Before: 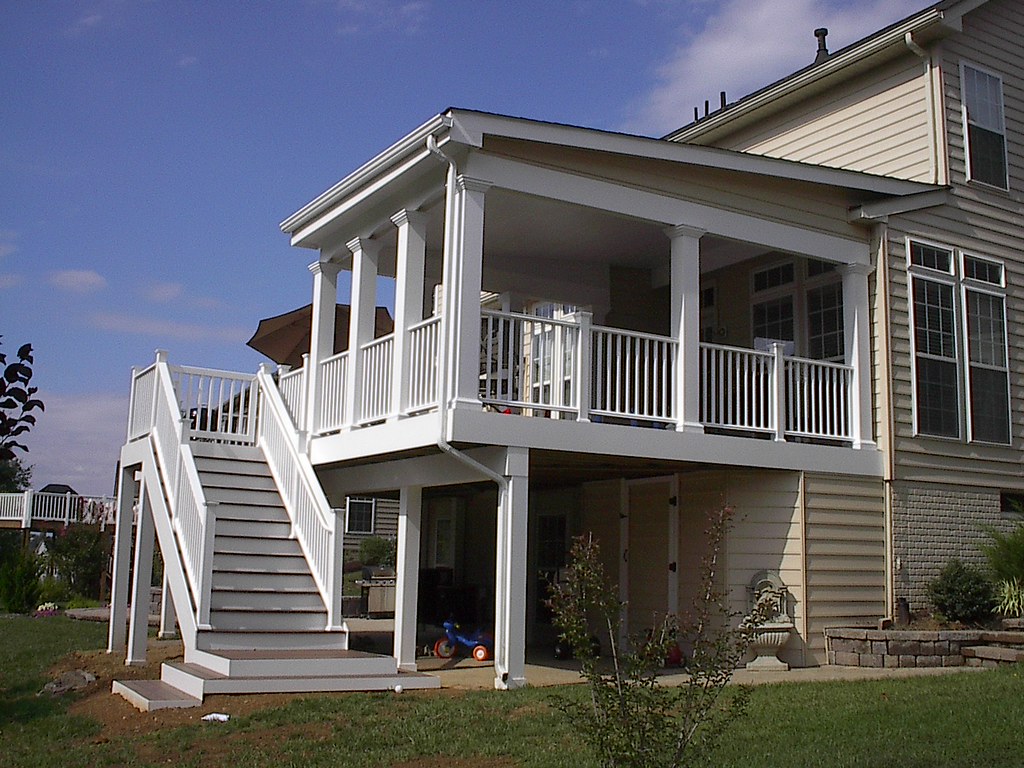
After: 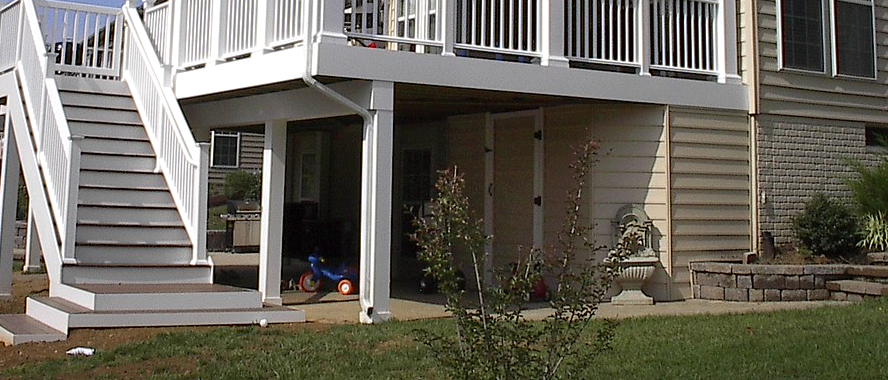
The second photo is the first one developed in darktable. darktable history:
crop and rotate: left 13.242%, top 47.665%, bottom 2.822%
shadows and highlights: radius 46.66, white point adjustment 6.58, compress 79.27%, soften with gaussian
